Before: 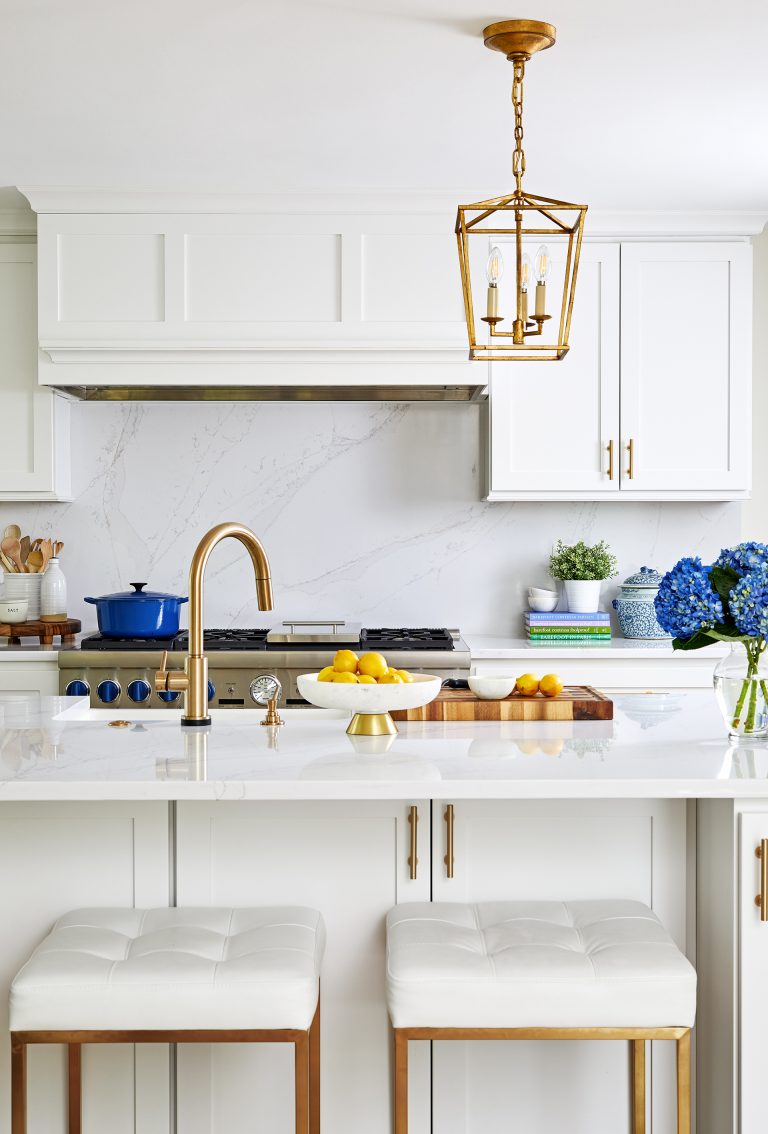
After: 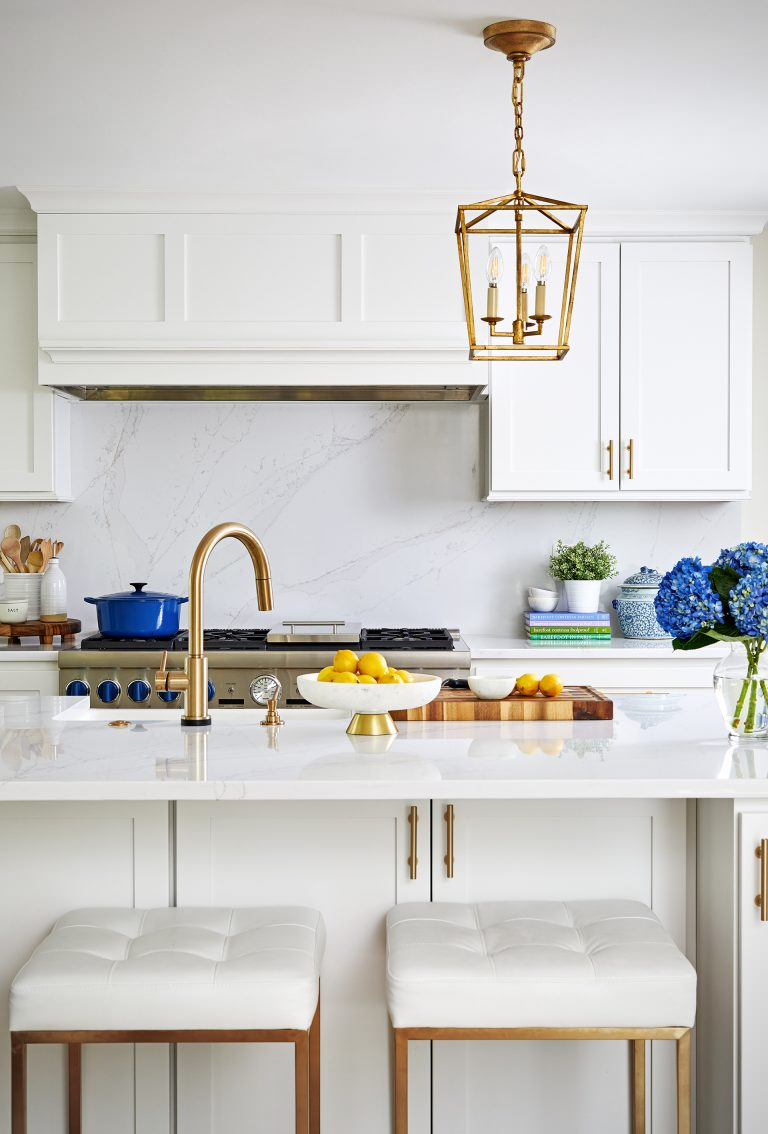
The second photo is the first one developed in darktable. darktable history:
vignetting: fall-off radius 60.85%
